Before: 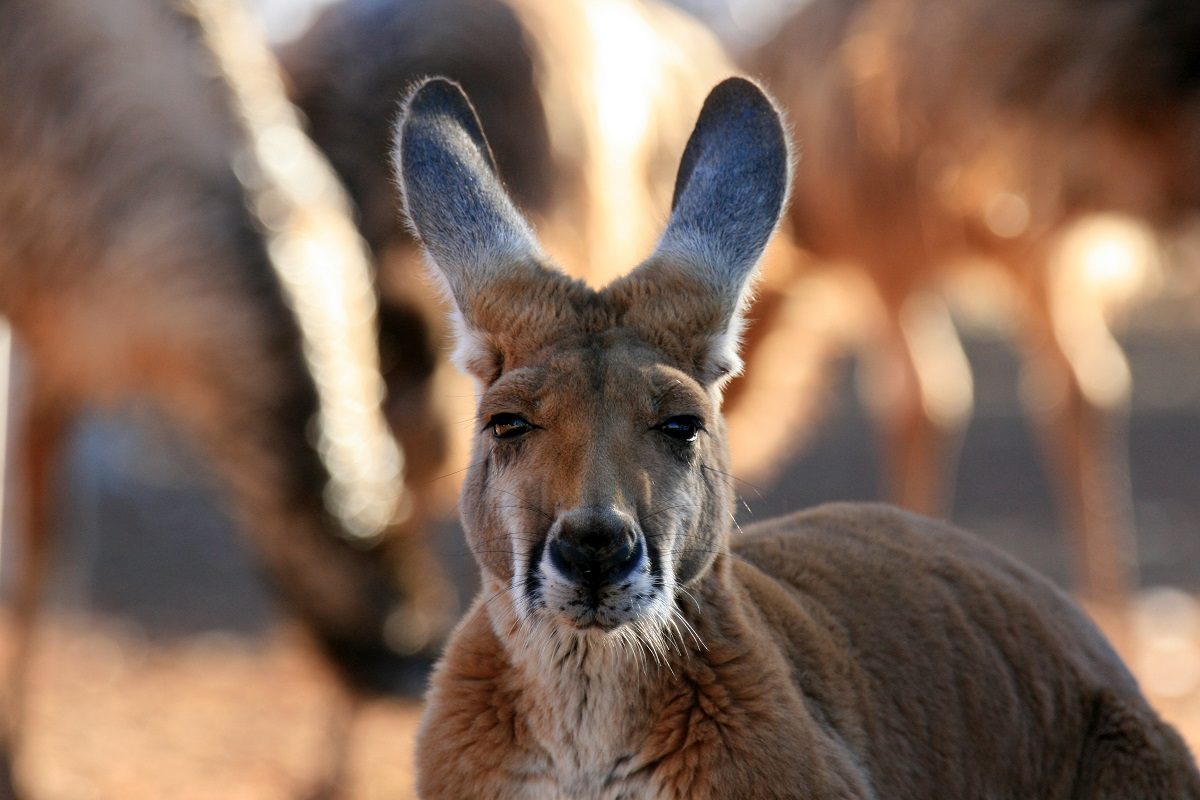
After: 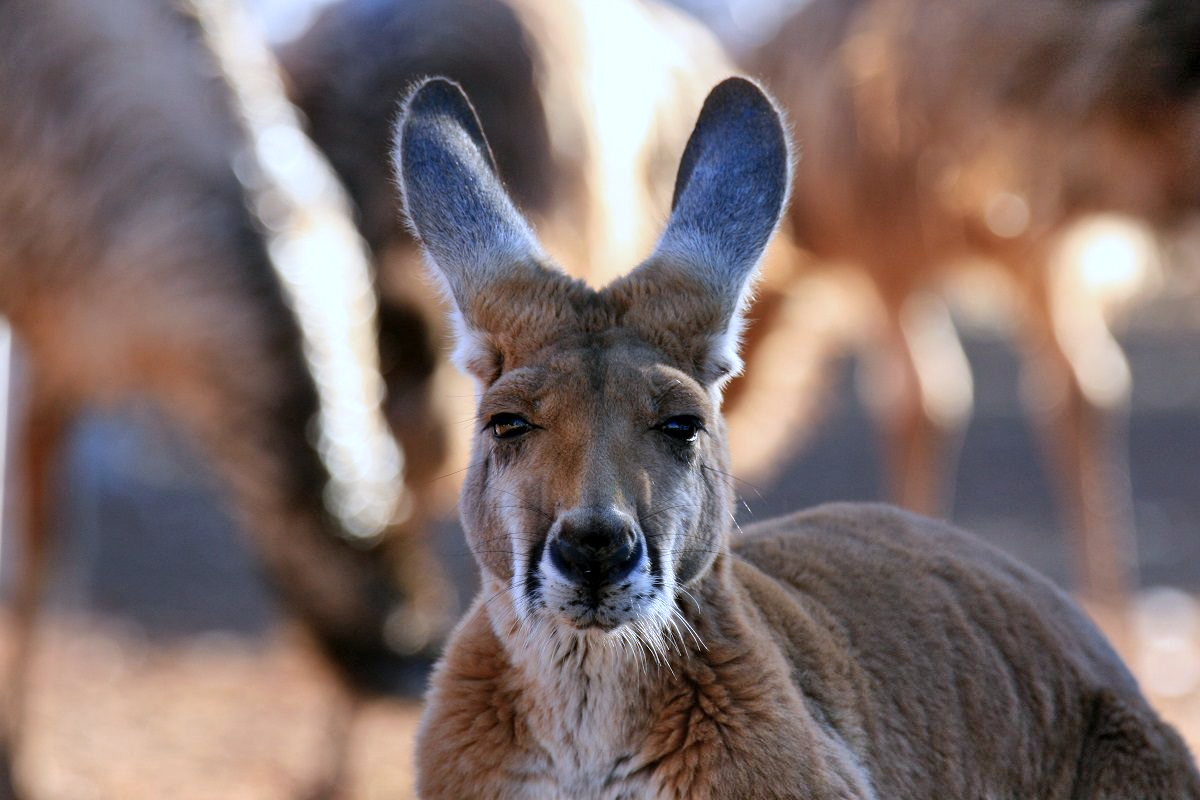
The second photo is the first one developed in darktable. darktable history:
shadows and highlights: shadows 75, highlights -25, soften with gaussian
white balance: red 0.948, green 1.02, blue 1.176
